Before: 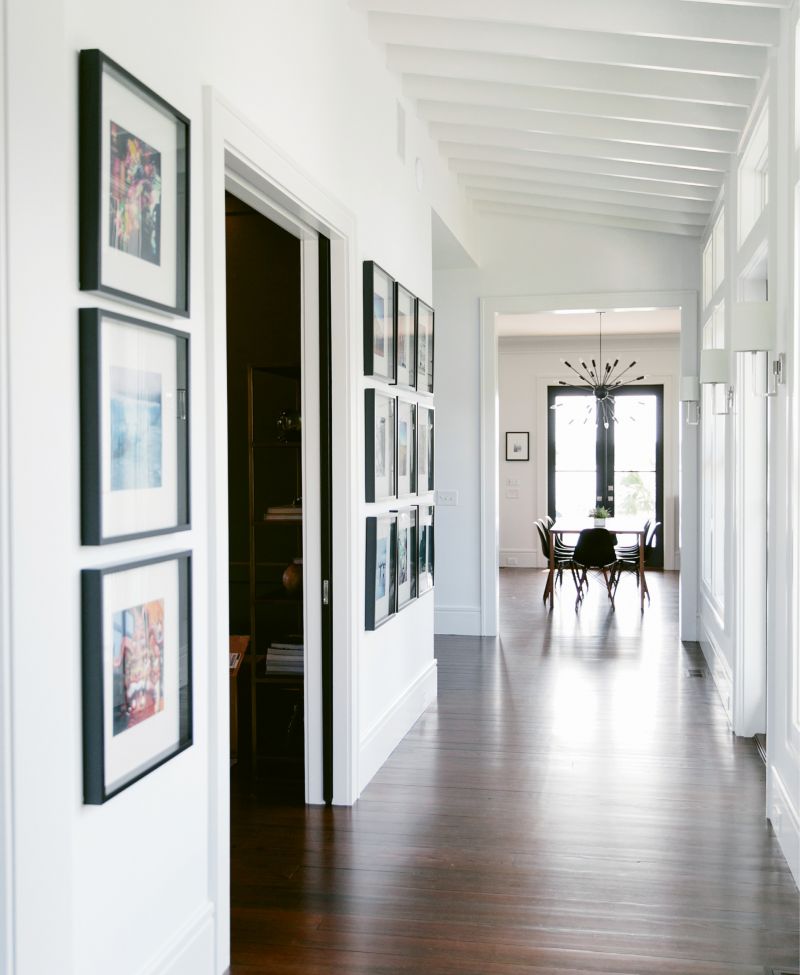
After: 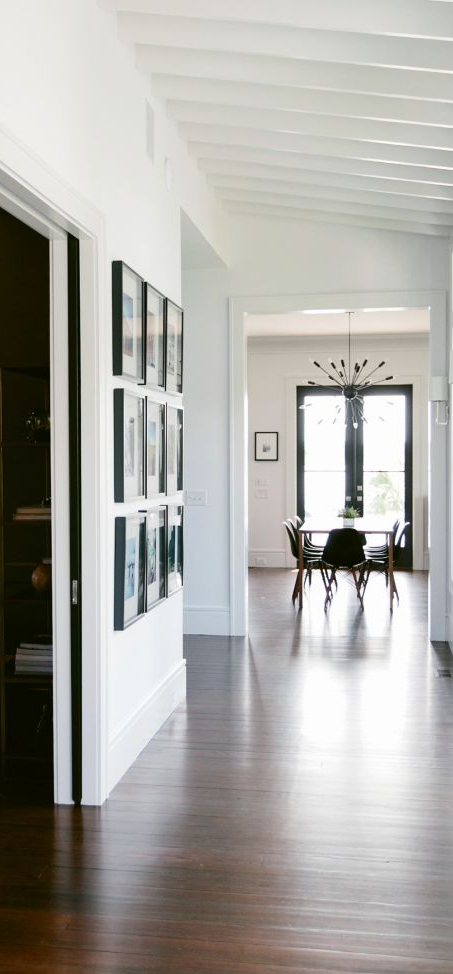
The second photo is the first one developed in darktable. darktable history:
white balance: emerald 1
crop: left 31.458%, top 0%, right 11.876%
